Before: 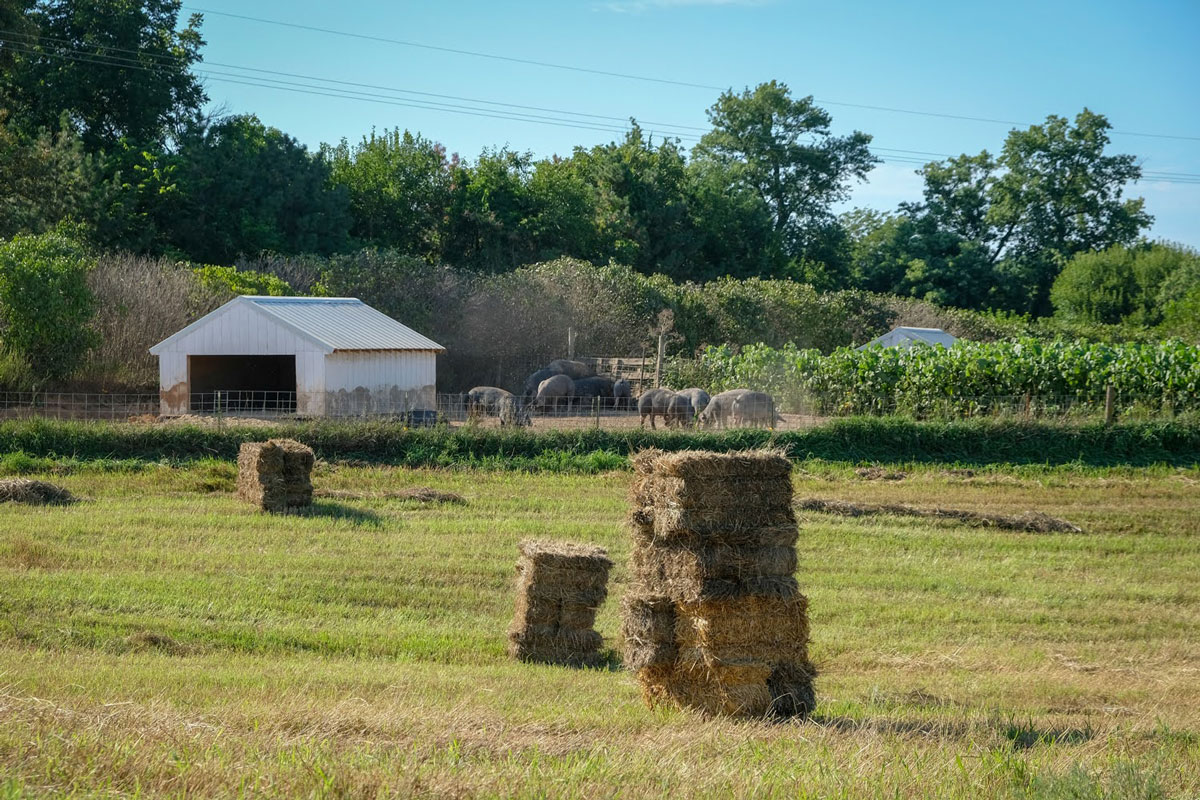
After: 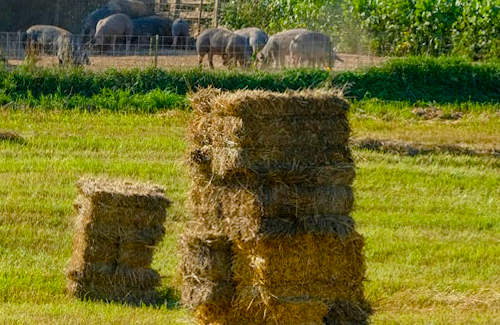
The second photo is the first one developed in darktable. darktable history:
color balance rgb: perceptual saturation grading › global saturation 20%, perceptual saturation grading › highlights -25%, perceptual saturation grading › shadows 25%, global vibrance 50%
crop: left 37.221%, top 45.169%, right 20.63%, bottom 13.777%
rotate and perspective: rotation 0.174°, lens shift (vertical) 0.013, lens shift (horizontal) 0.019, shear 0.001, automatic cropping original format, crop left 0.007, crop right 0.991, crop top 0.016, crop bottom 0.997
